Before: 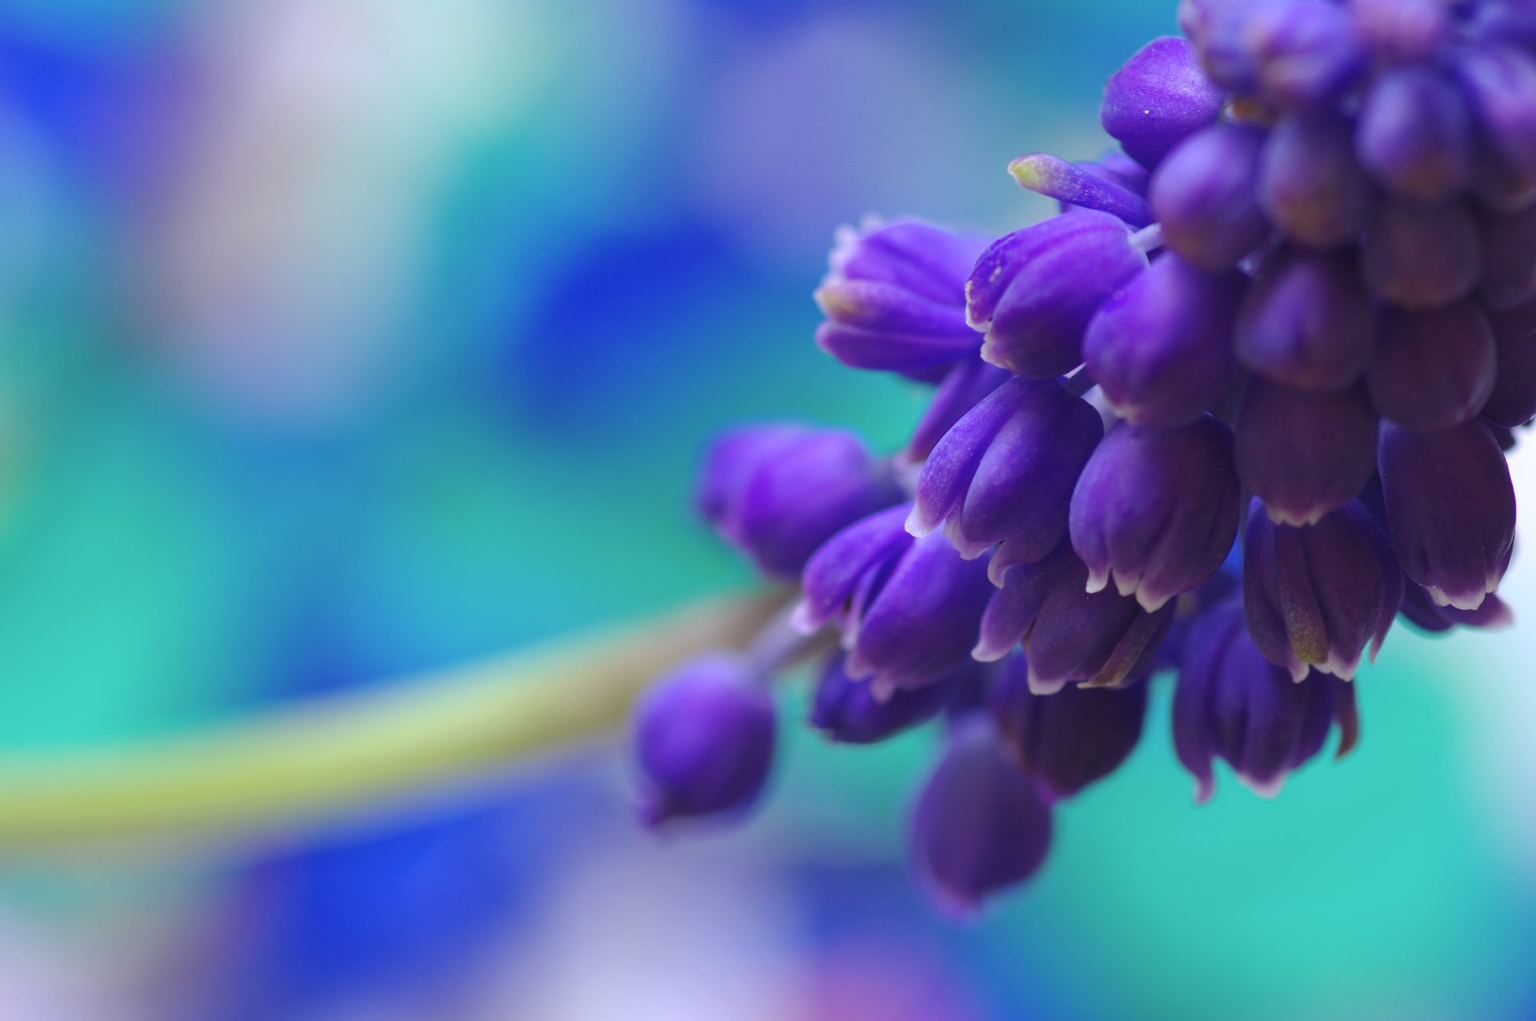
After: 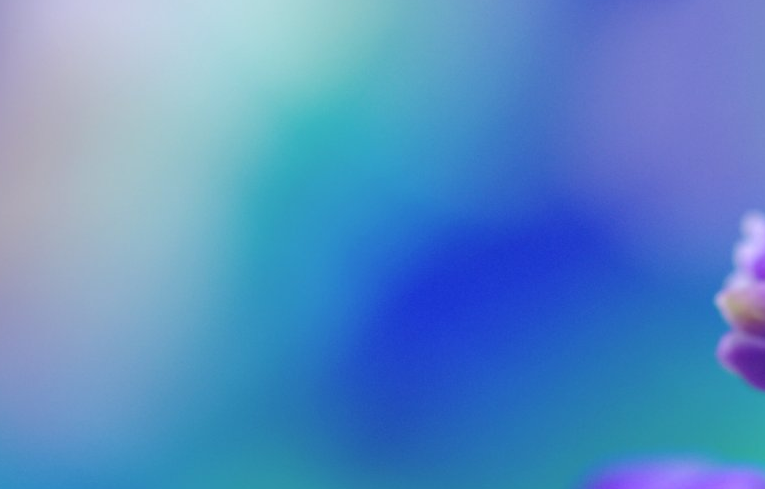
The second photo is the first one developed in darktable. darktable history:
crop: left 15.729%, top 5.444%, right 44.387%, bottom 56.225%
